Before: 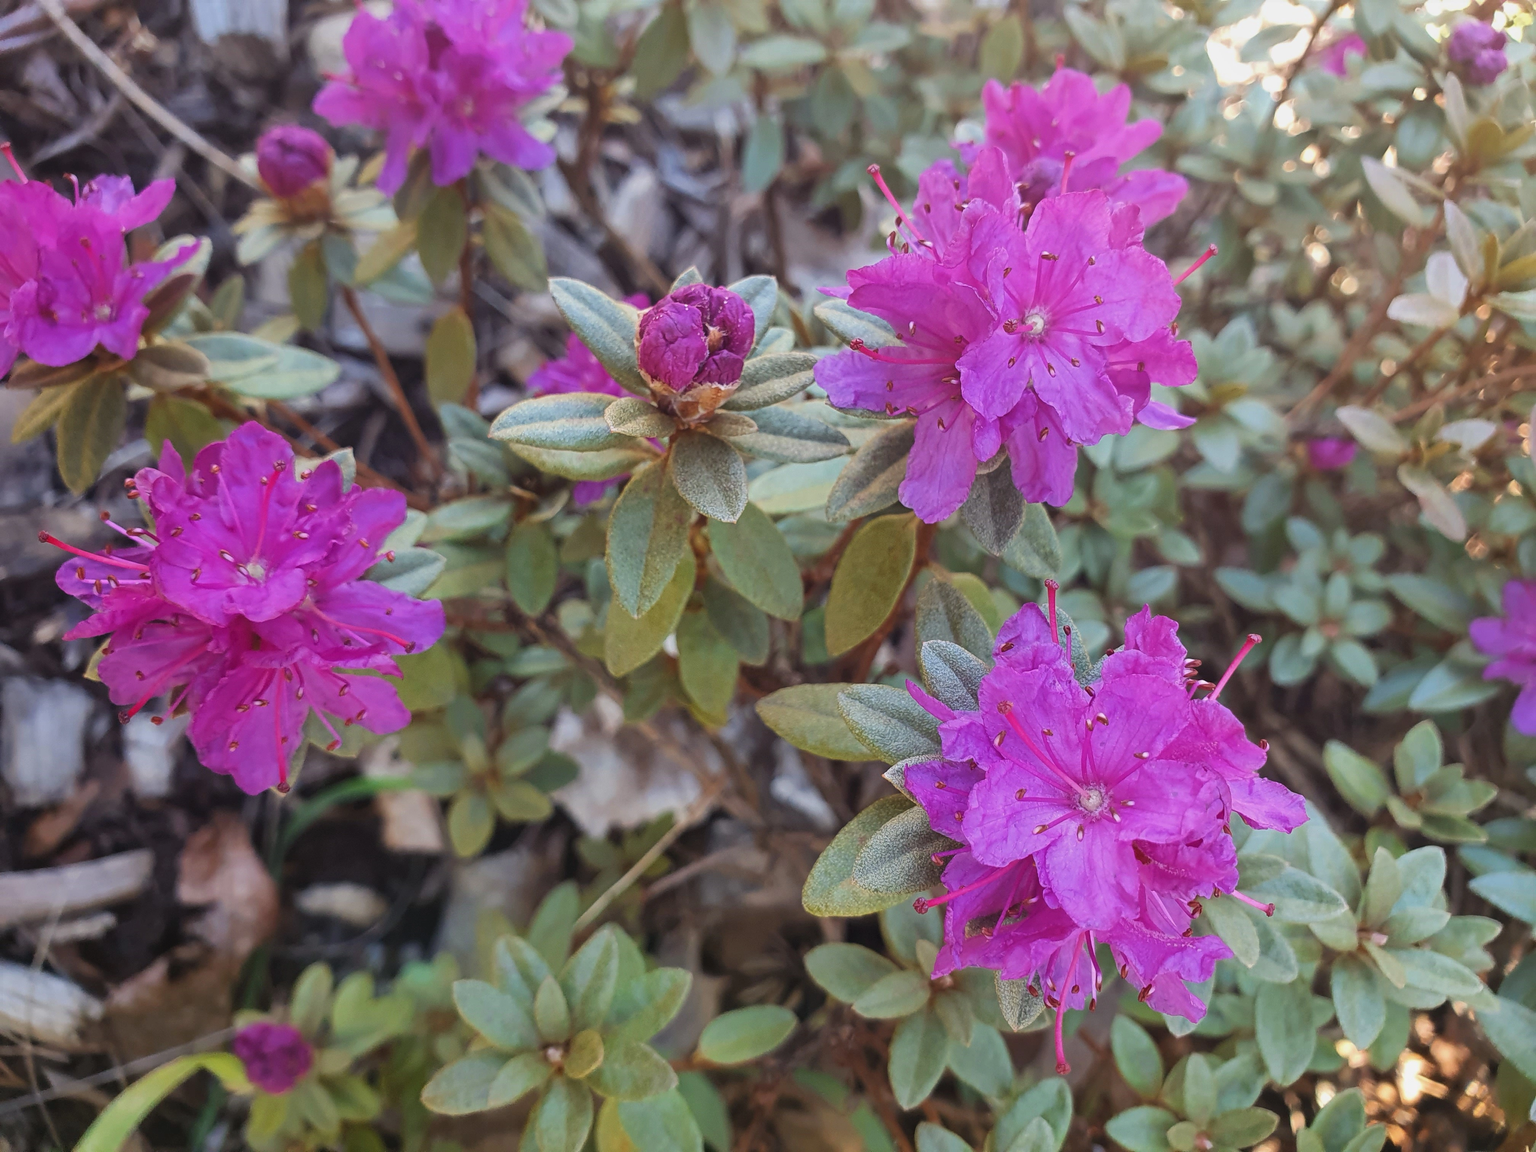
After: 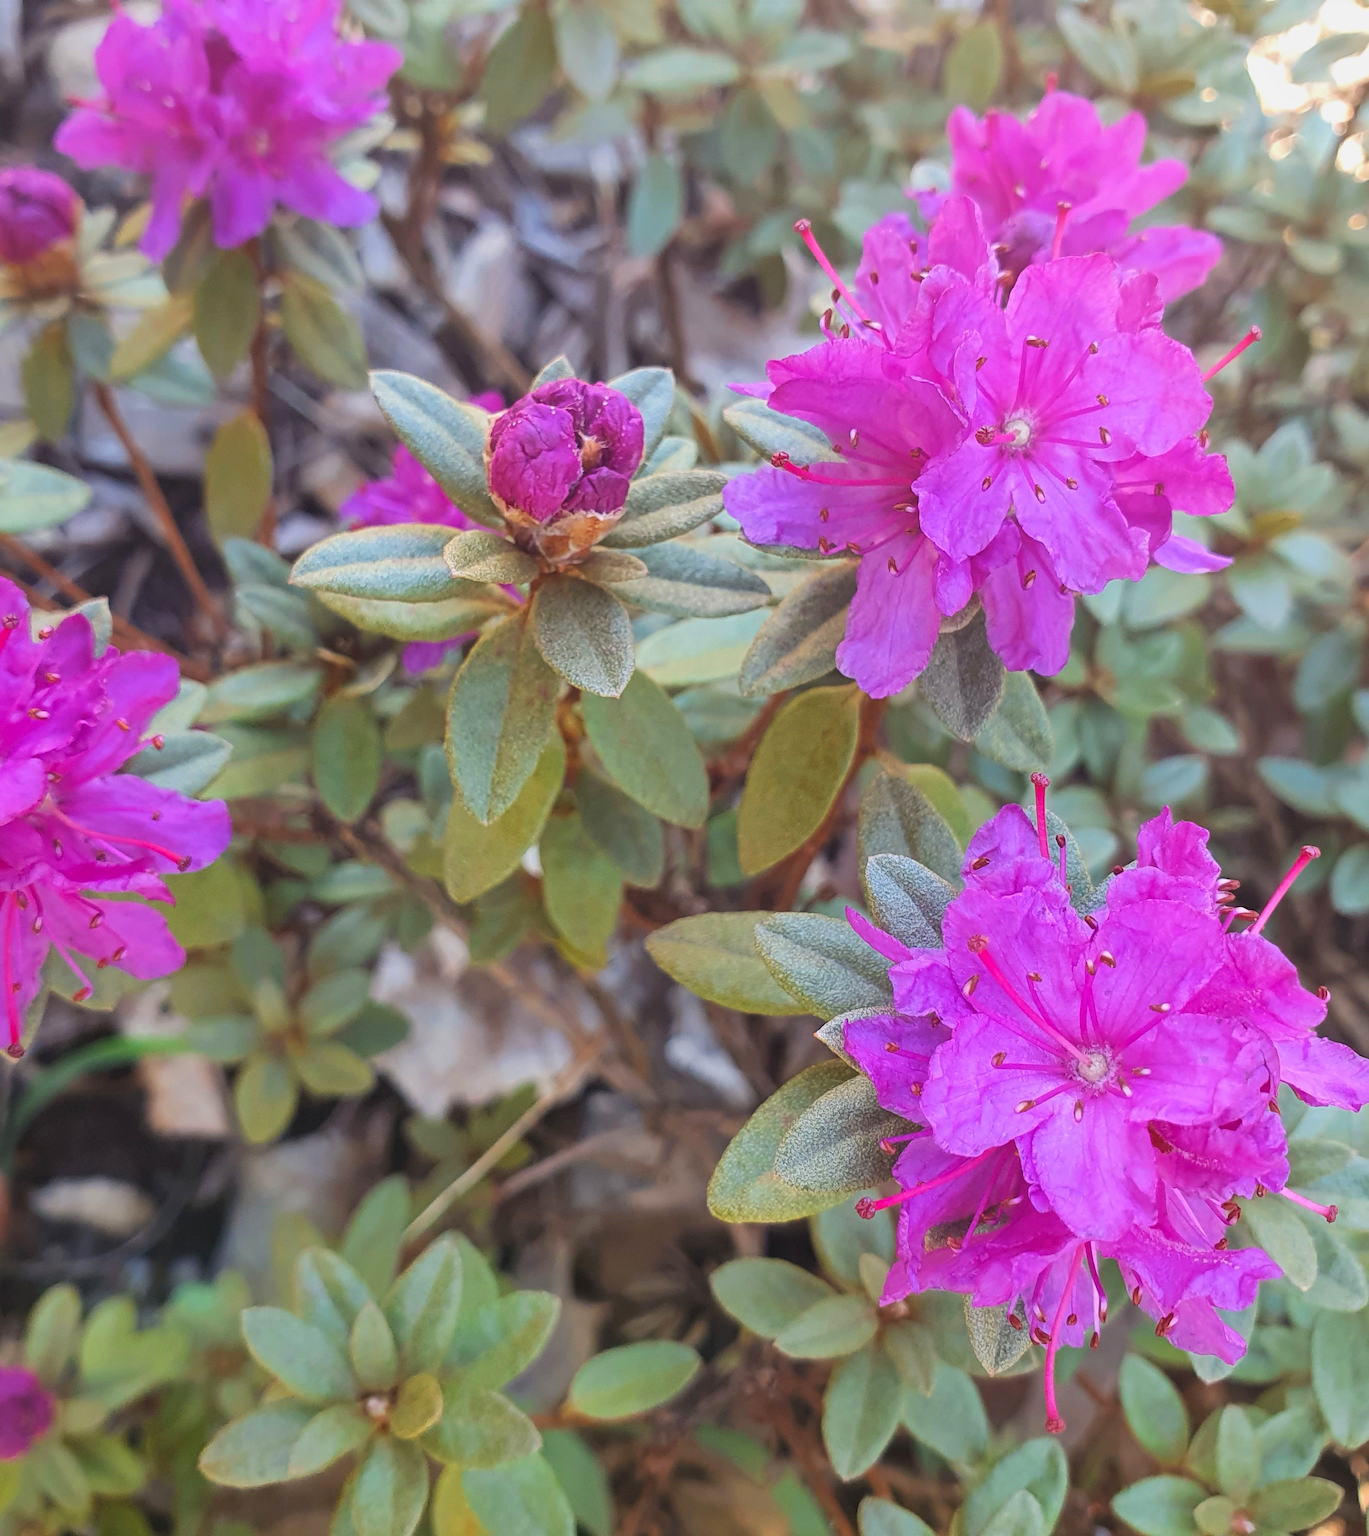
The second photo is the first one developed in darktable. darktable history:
crop and rotate: left 17.732%, right 15.423%
contrast brightness saturation: brightness 0.09, saturation 0.19
